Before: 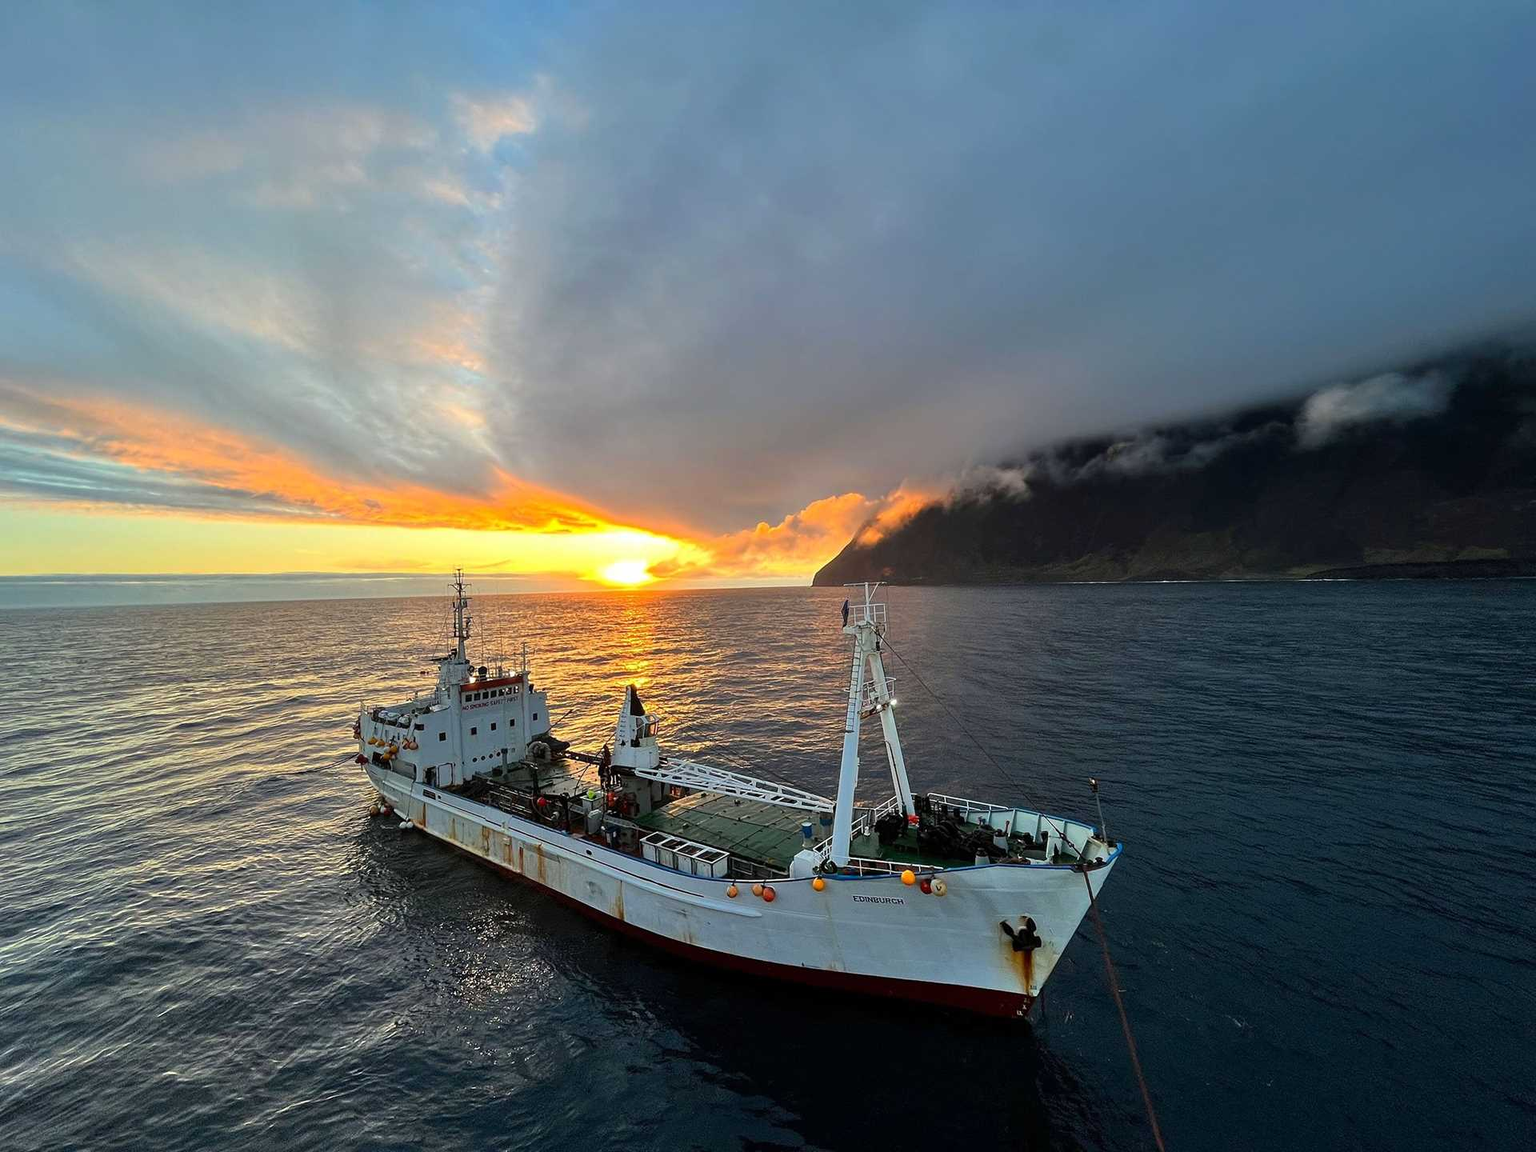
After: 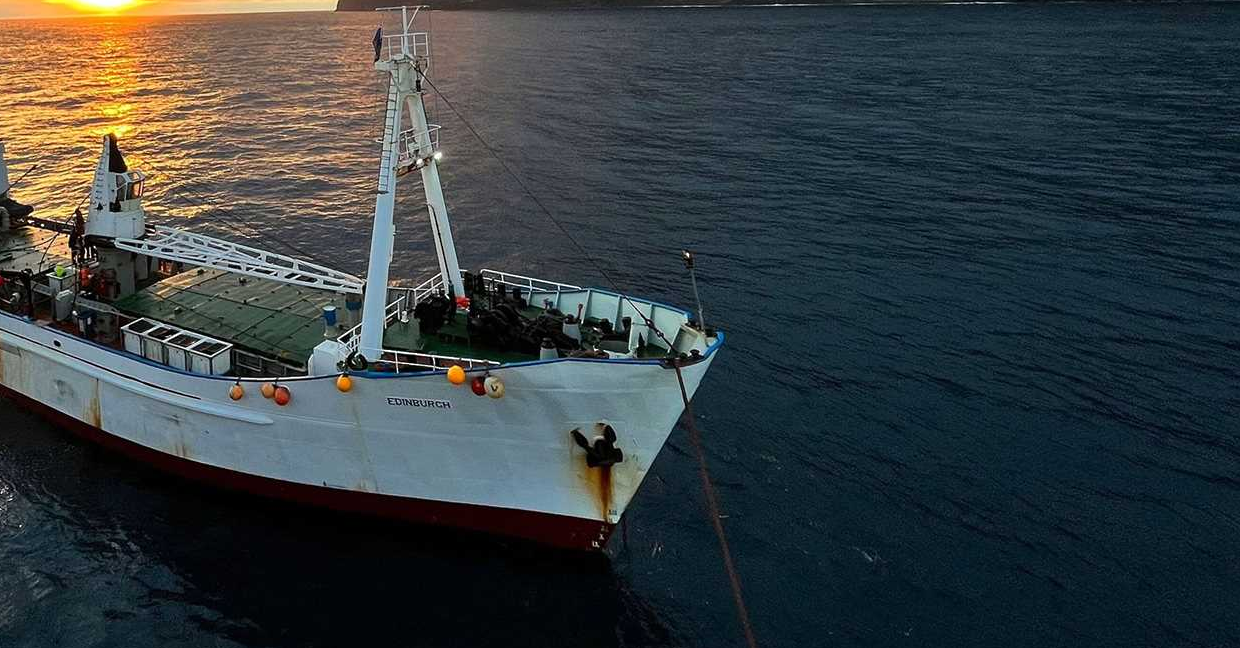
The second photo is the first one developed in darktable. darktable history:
sharpen: radius 2.888, amount 0.863, threshold 47.464
crop and rotate: left 35.366%, top 50.18%, bottom 4.814%
